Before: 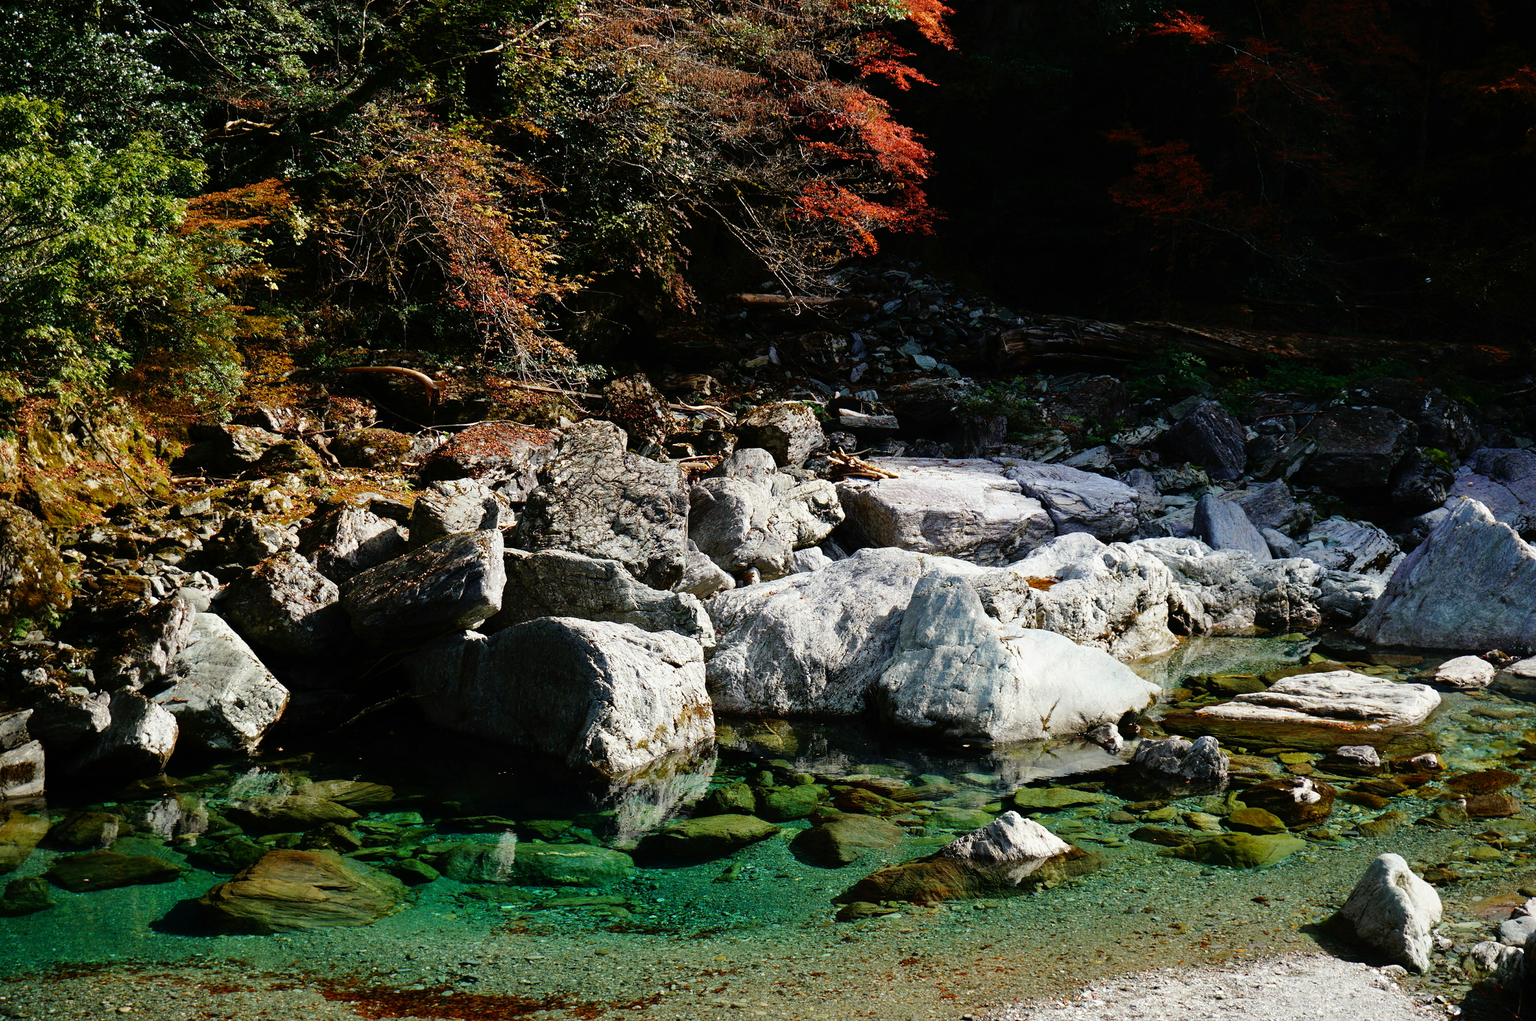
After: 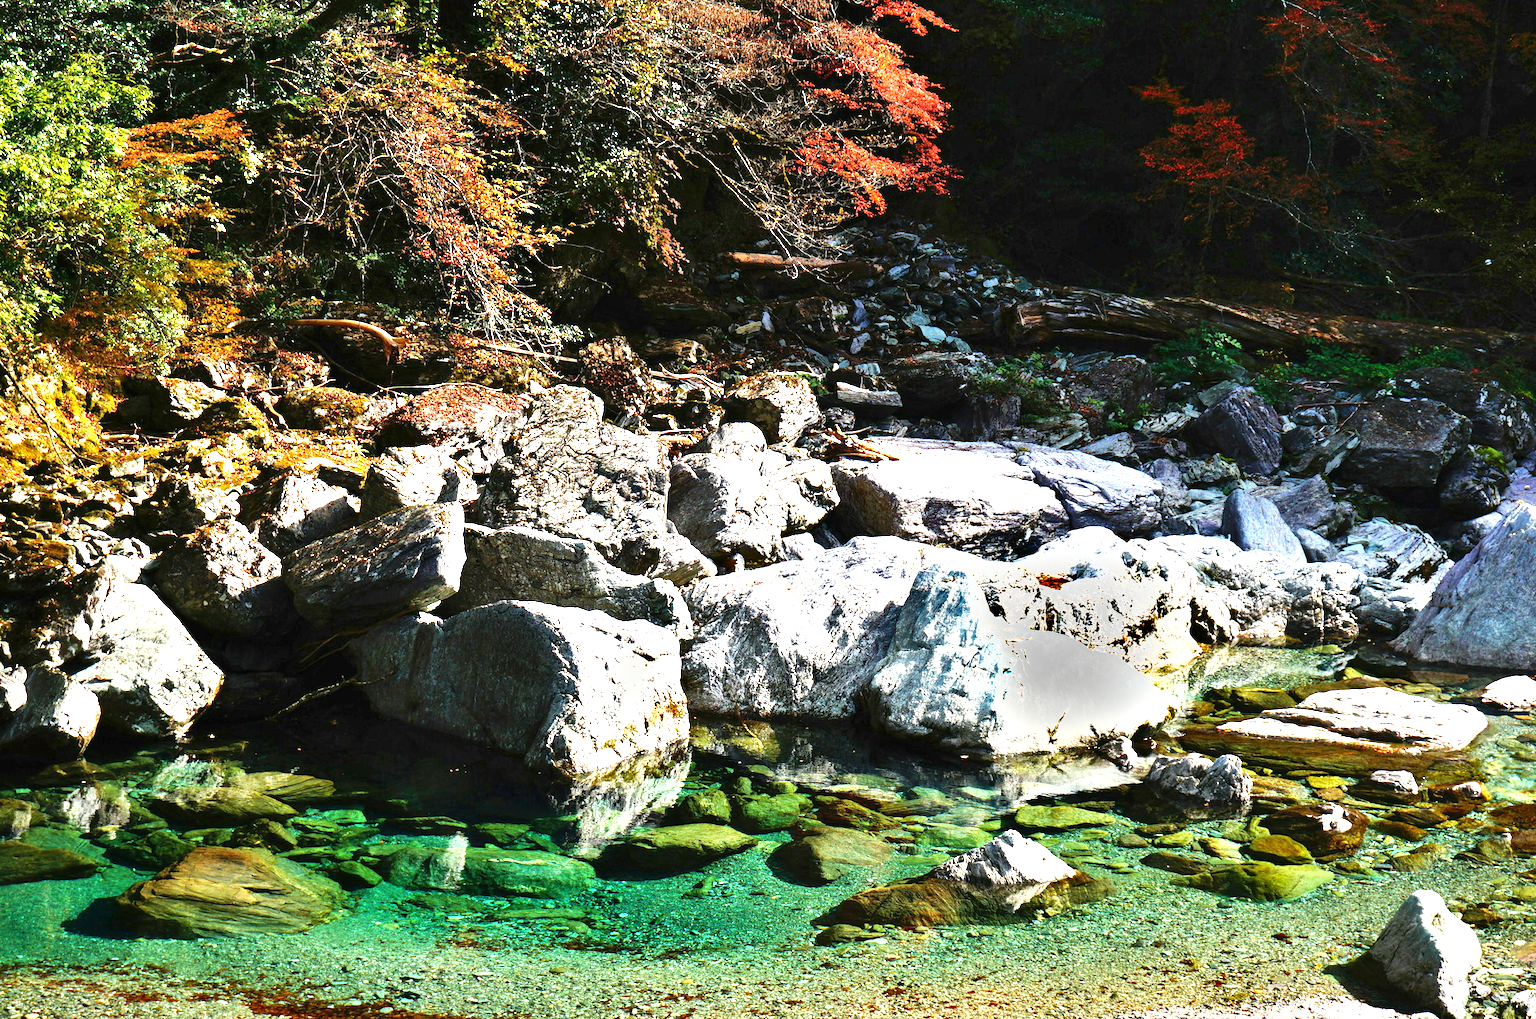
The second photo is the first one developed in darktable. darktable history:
shadows and highlights: highlights color adjustment 42.71%, low approximation 0.01, soften with gaussian
exposure: black level correction 0, exposure 1.743 EV, compensate exposure bias true, compensate highlight preservation false
crop and rotate: angle -1.86°, left 3.096%, top 4.107%, right 1.435%, bottom 0.627%
